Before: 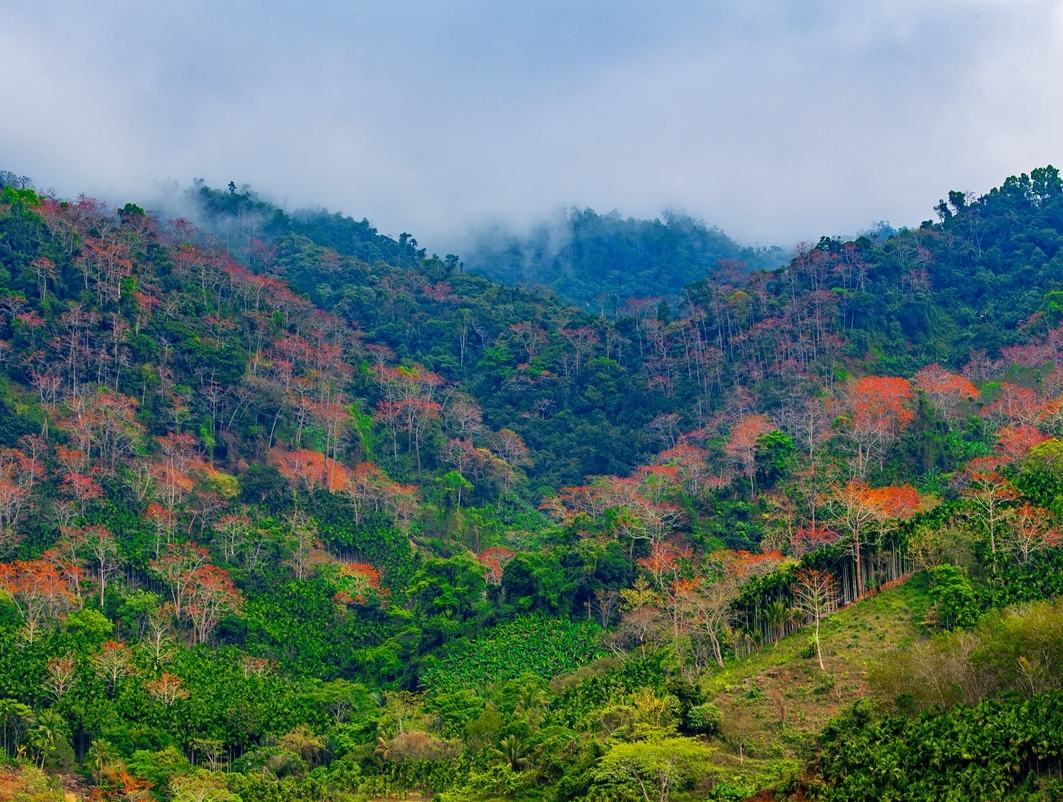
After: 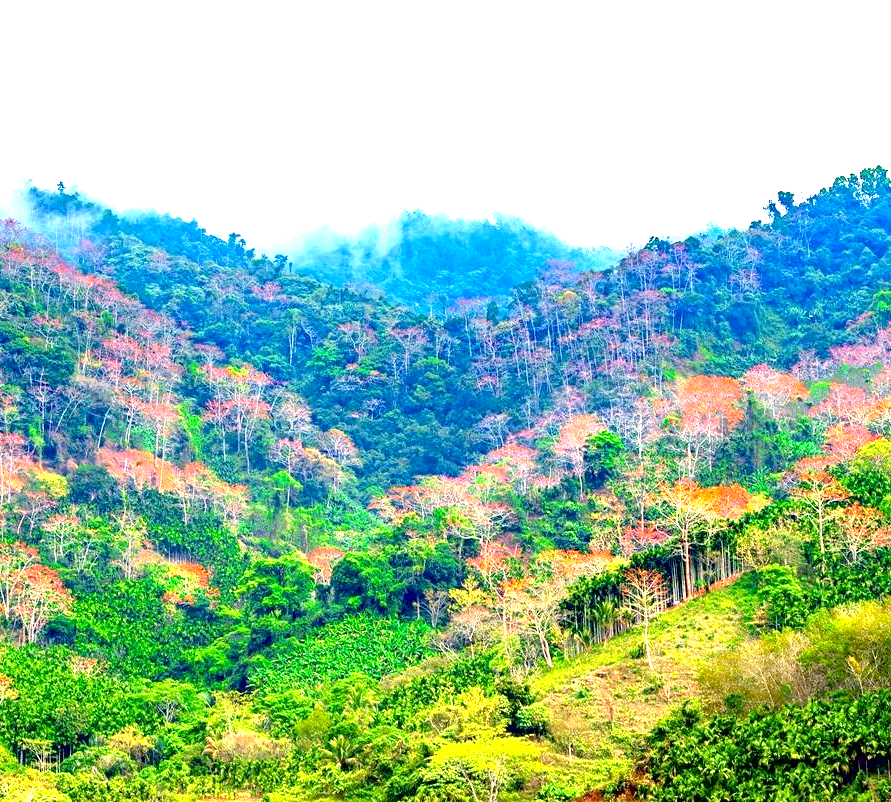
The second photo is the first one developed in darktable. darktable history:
crop: left 16.145%
exposure: black level correction 0.005, exposure 2.084 EV, compensate highlight preservation false
